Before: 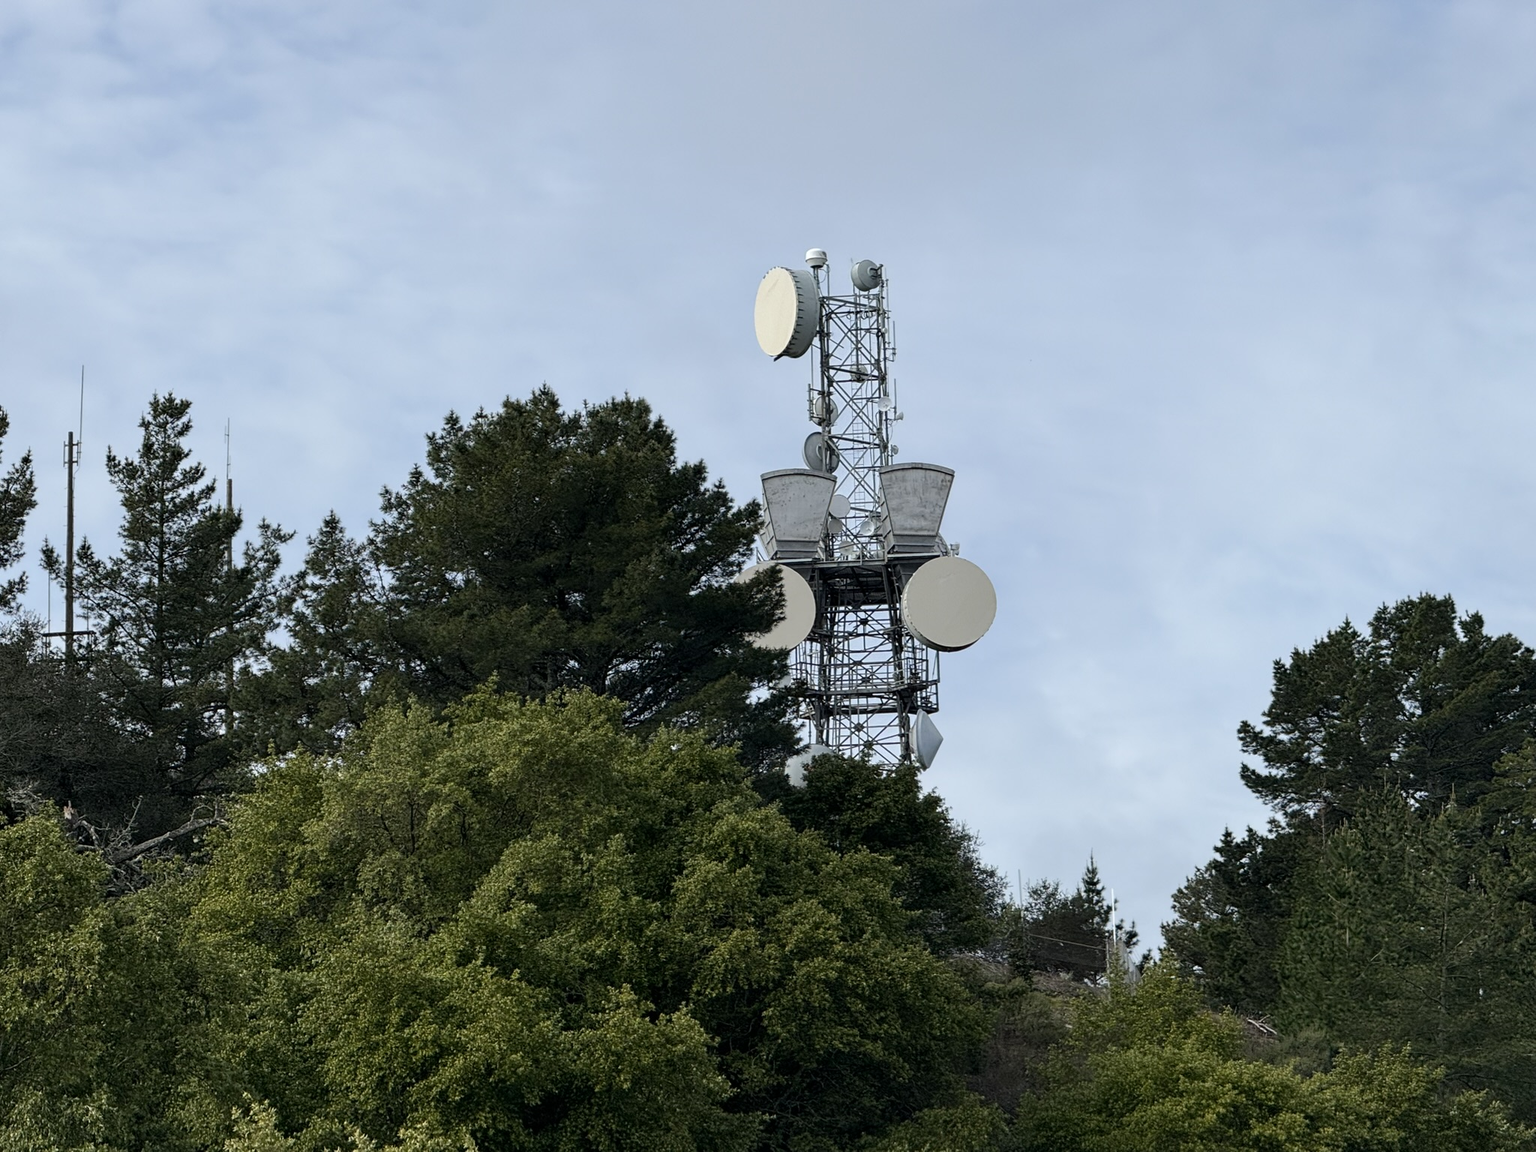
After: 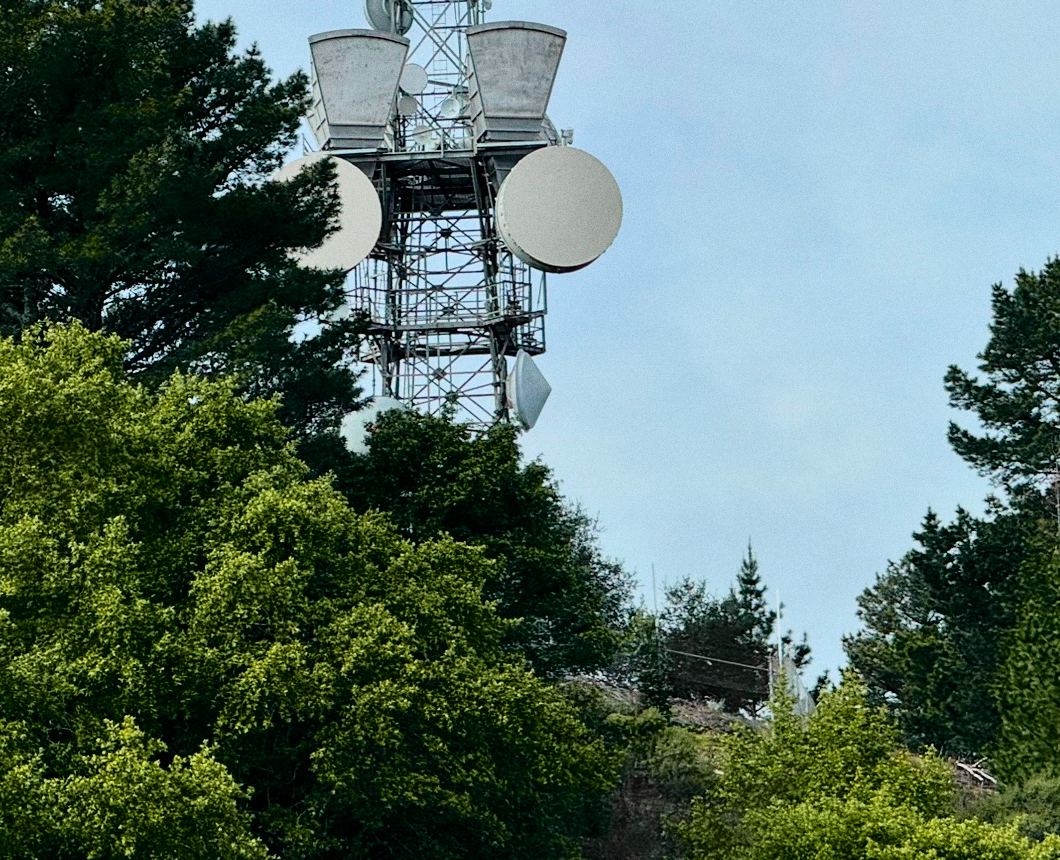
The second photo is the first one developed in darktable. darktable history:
exposure: exposure -0.462 EV, compensate highlight preservation false
crop: left 34.479%, top 38.822%, right 13.718%, bottom 5.172%
tone equalizer: -7 EV 0.15 EV, -6 EV 0.6 EV, -5 EV 1.15 EV, -4 EV 1.33 EV, -3 EV 1.15 EV, -2 EV 0.6 EV, -1 EV 0.15 EV, mask exposure compensation -0.5 EV
grain: coarseness 0.47 ISO
shadows and highlights: shadows 25, white point adjustment -3, highlights -30
tone curve: curves: ch0 [(0, 0) (0.046, 0.031) (0.163, 0.114) (0.391, 0.432) (0.488, 0.561) (0.695, 0.839) (0.785, 0.904) (1, 0.965)]; ch1 [(0, 0) (0.248, 0.252) (0.427, 0.412) (0.482, 0.462) (0.499, 0.497) (0.518, 0.52) (0.535, 0.577) (0.585, 0.623) (0.679, 0.743) (0.788, 0.809) (1, 1)]; ch2 [(0, 0) (0.313, 0.262) (0.427, 0.417) (0.473, 0.47) (0.503, 0.503) (0.523, 0.515) (0.557, 0.596) (0.598, 0.646) (0.708, 0.771) (1, 1)], color space Lab, independent channels, preserve colors none
